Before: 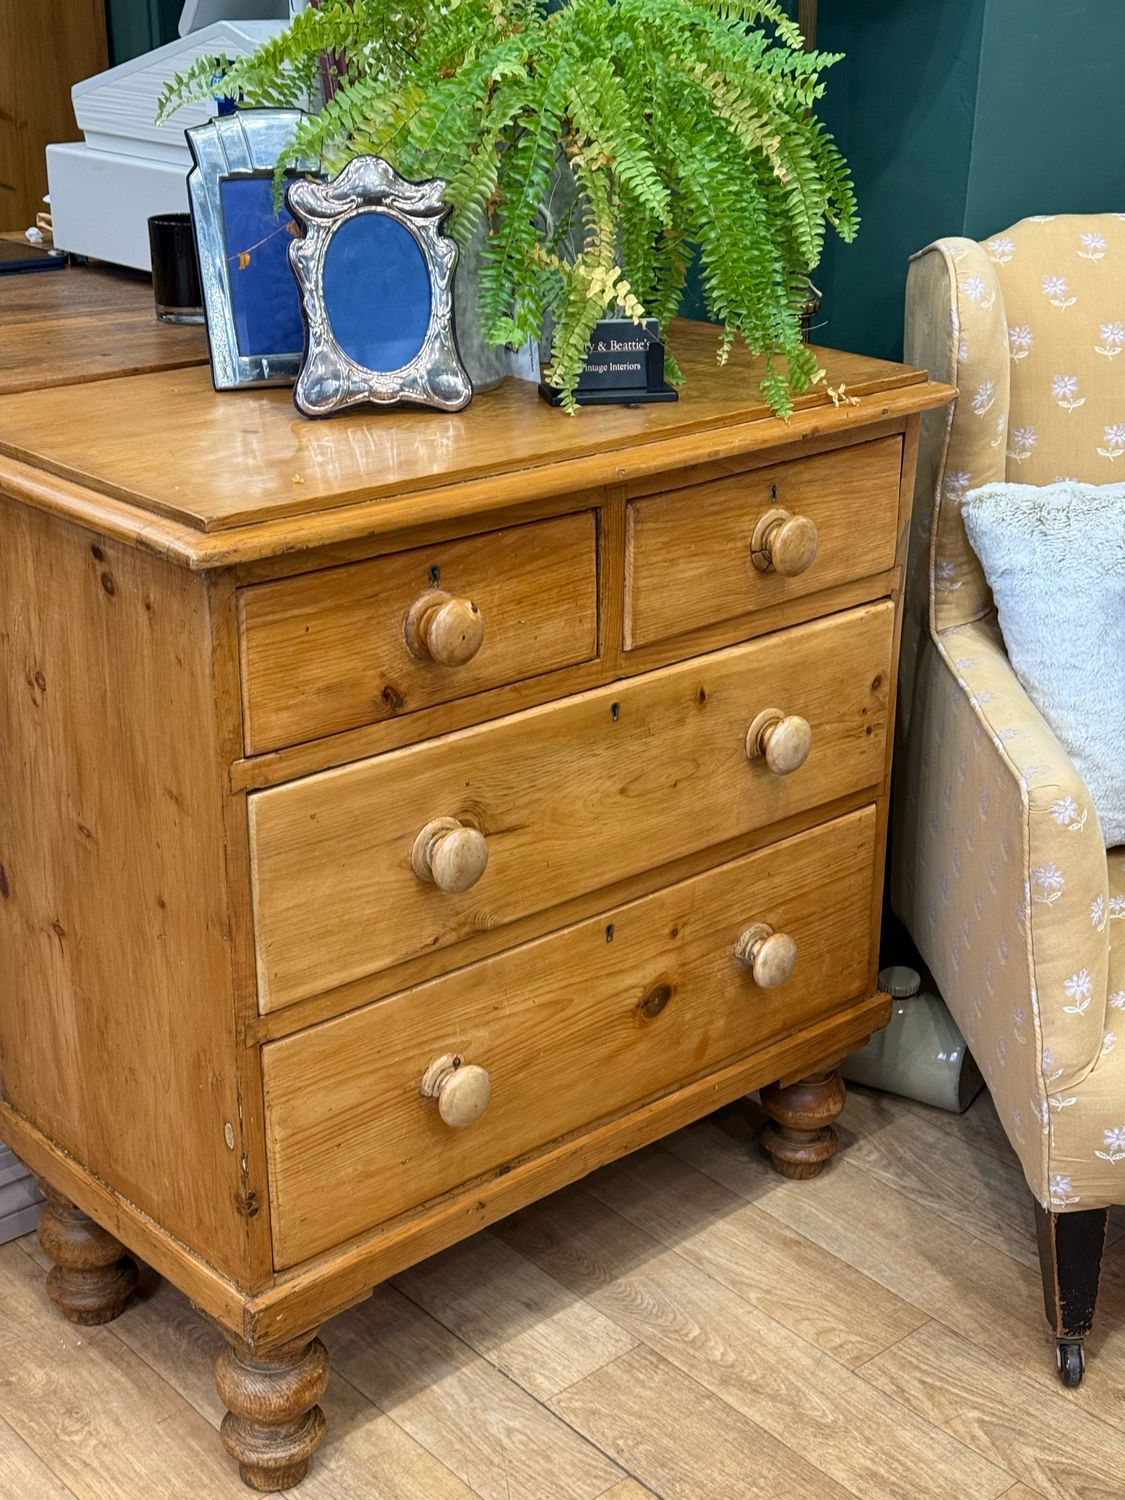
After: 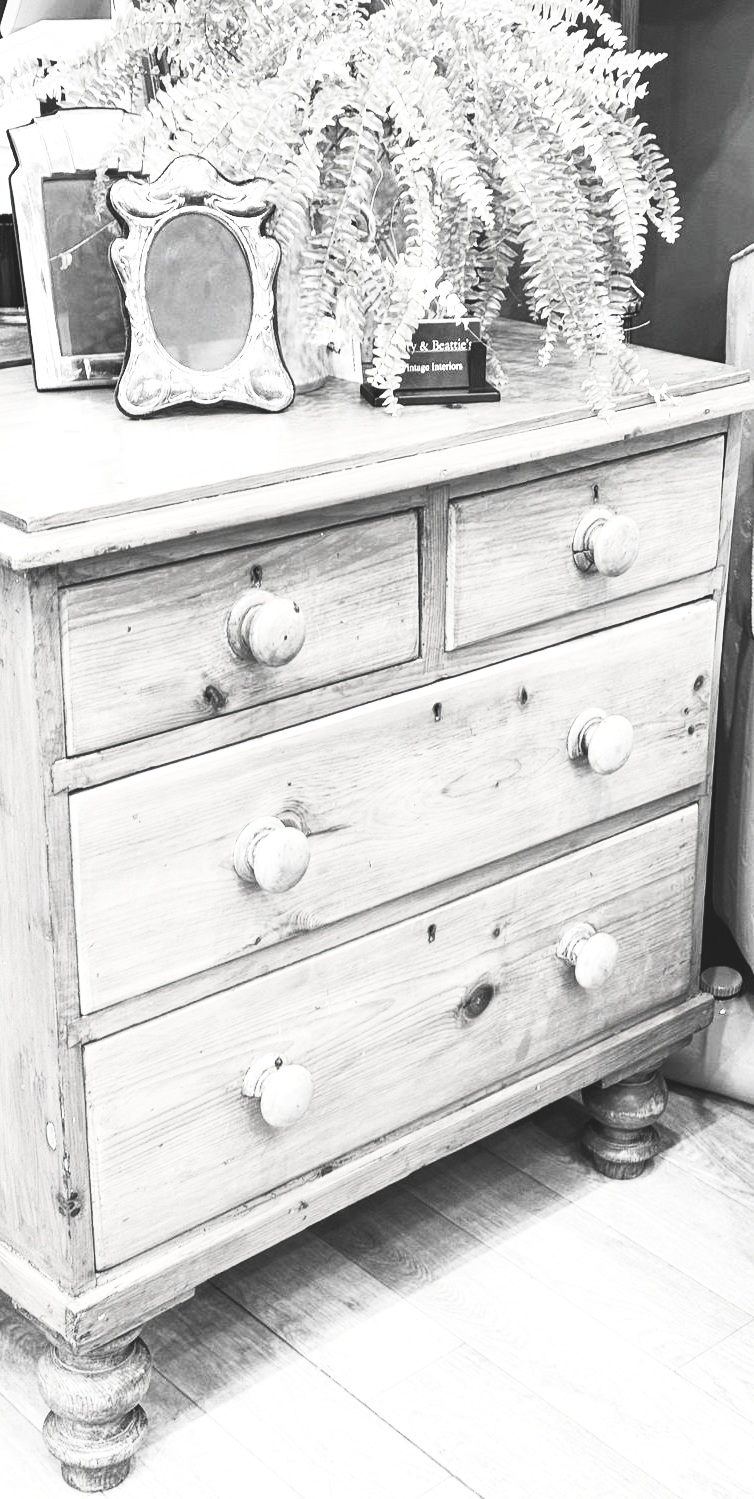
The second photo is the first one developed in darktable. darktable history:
crop and rotate: left 15.889%, right 17.053%
exposure: black level correction -0.005, exposure 1.003 EV, compensate highlight preservation false
contrast brightness saturation: contrast 0.546, brightness 0.466, saturation -0.991
shadows and highlights: radius 125, shadows 21.11, highlights -22.11, low approximation 0.01
